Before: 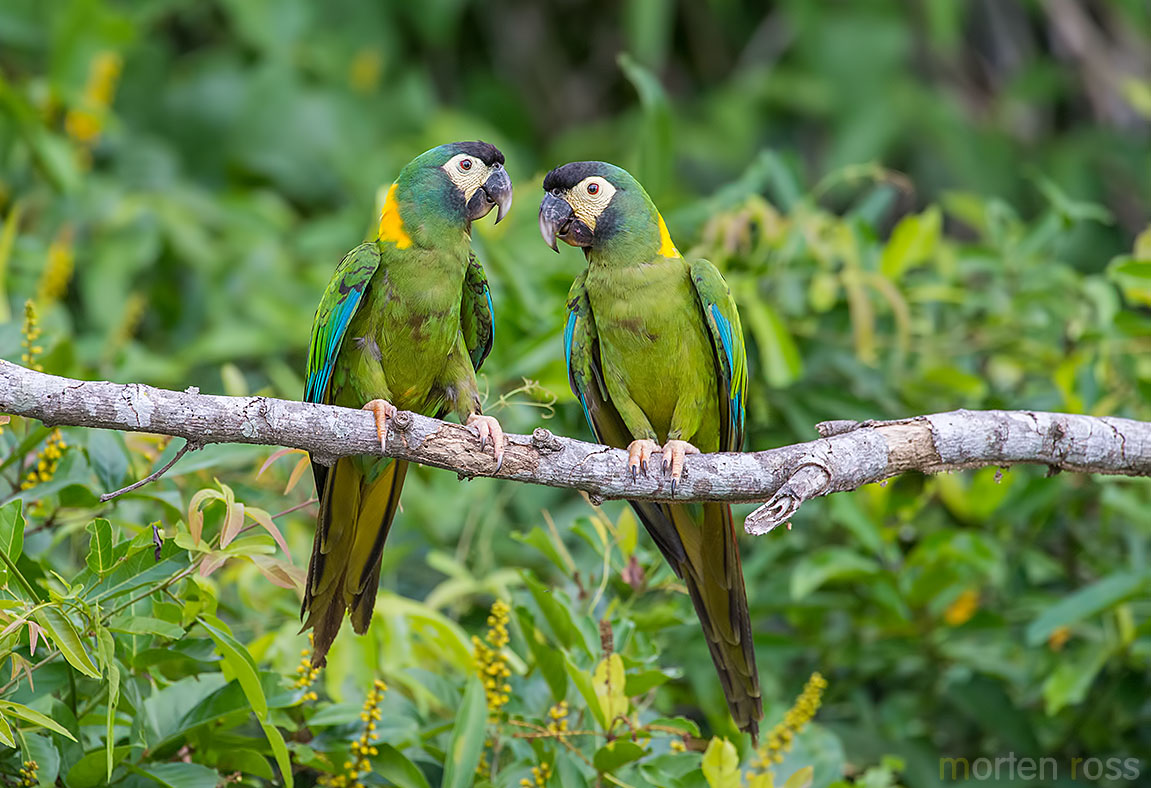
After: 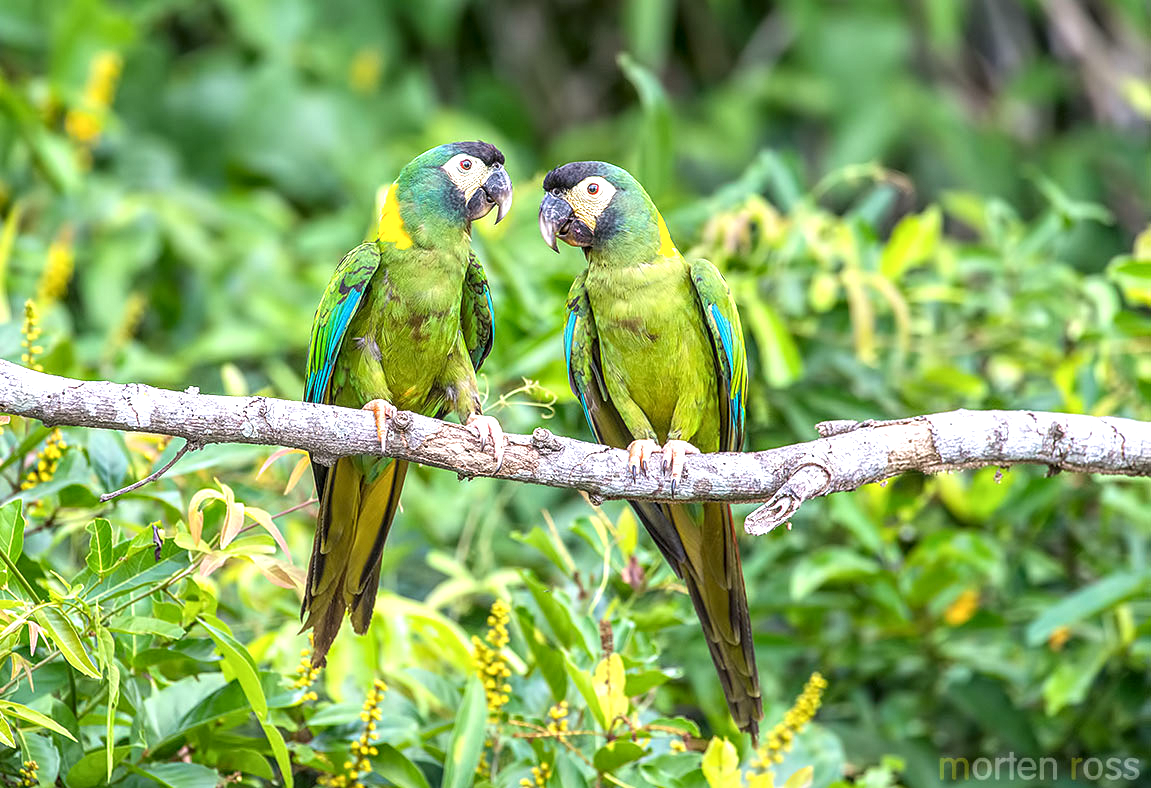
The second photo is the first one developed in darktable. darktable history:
tone equalizer: on, module defaults
white balance: emerald 1
local contrast: detail 130%
exposure: black level correction 0, exposure 0.9 EV, compensate highlight preservation false
